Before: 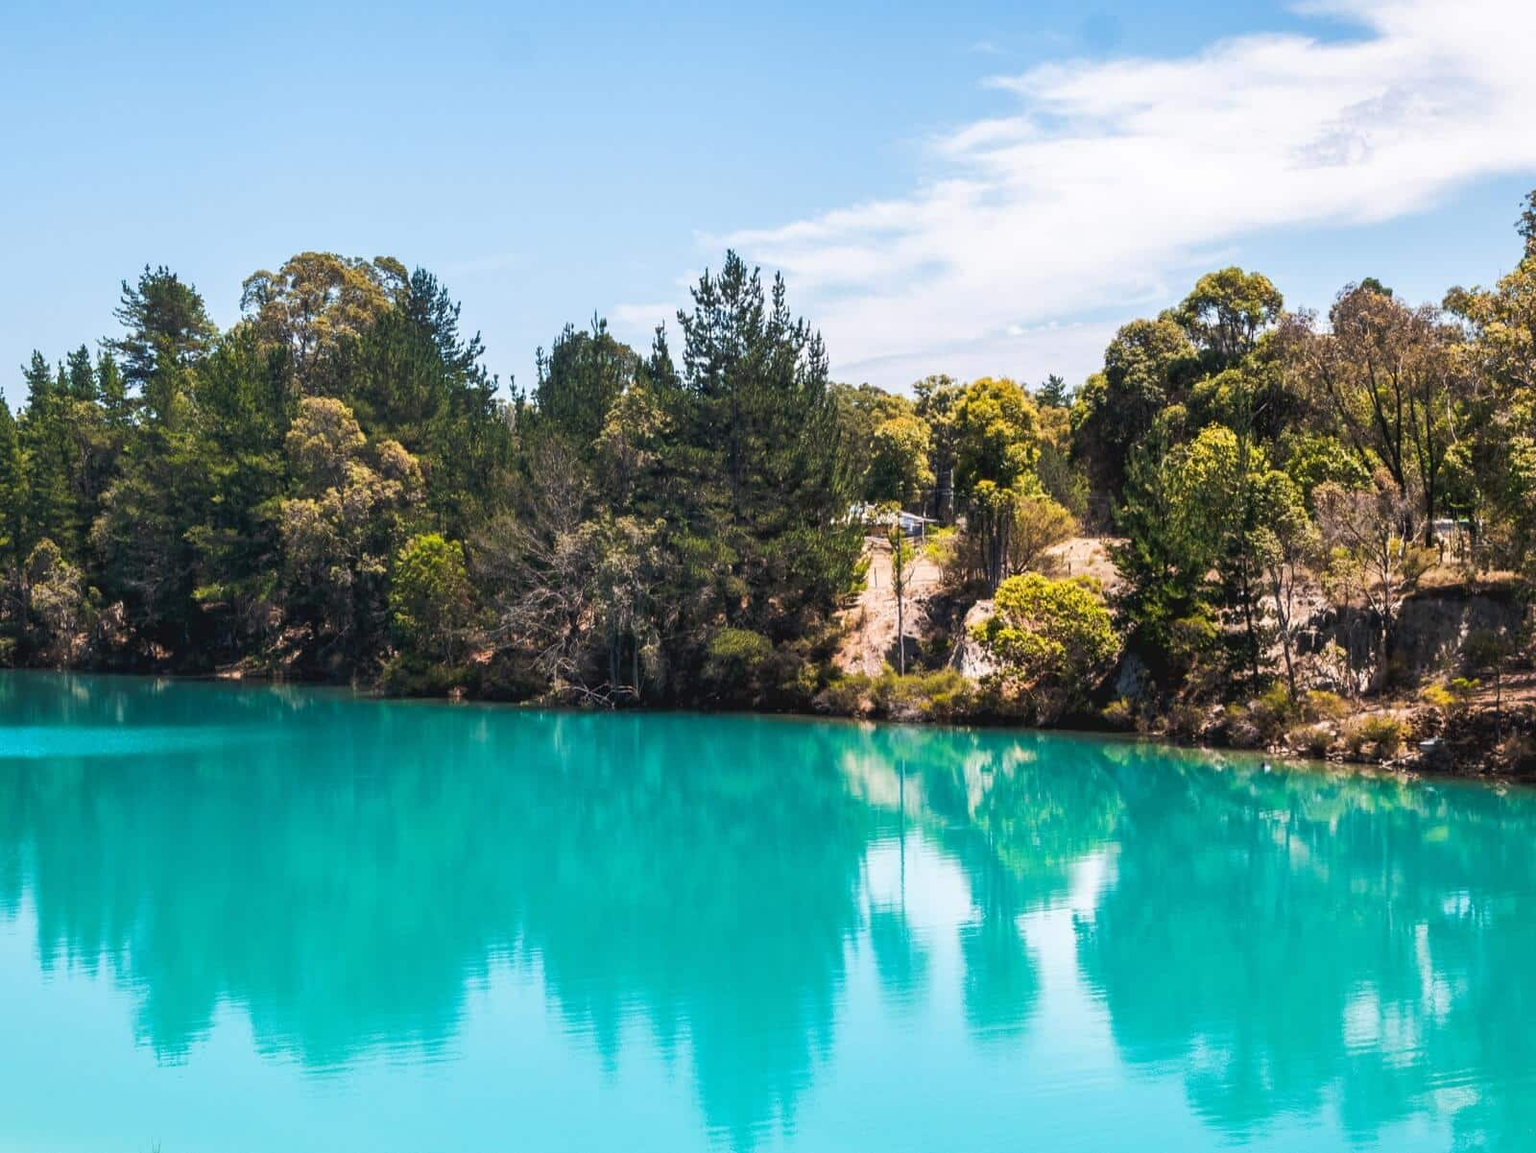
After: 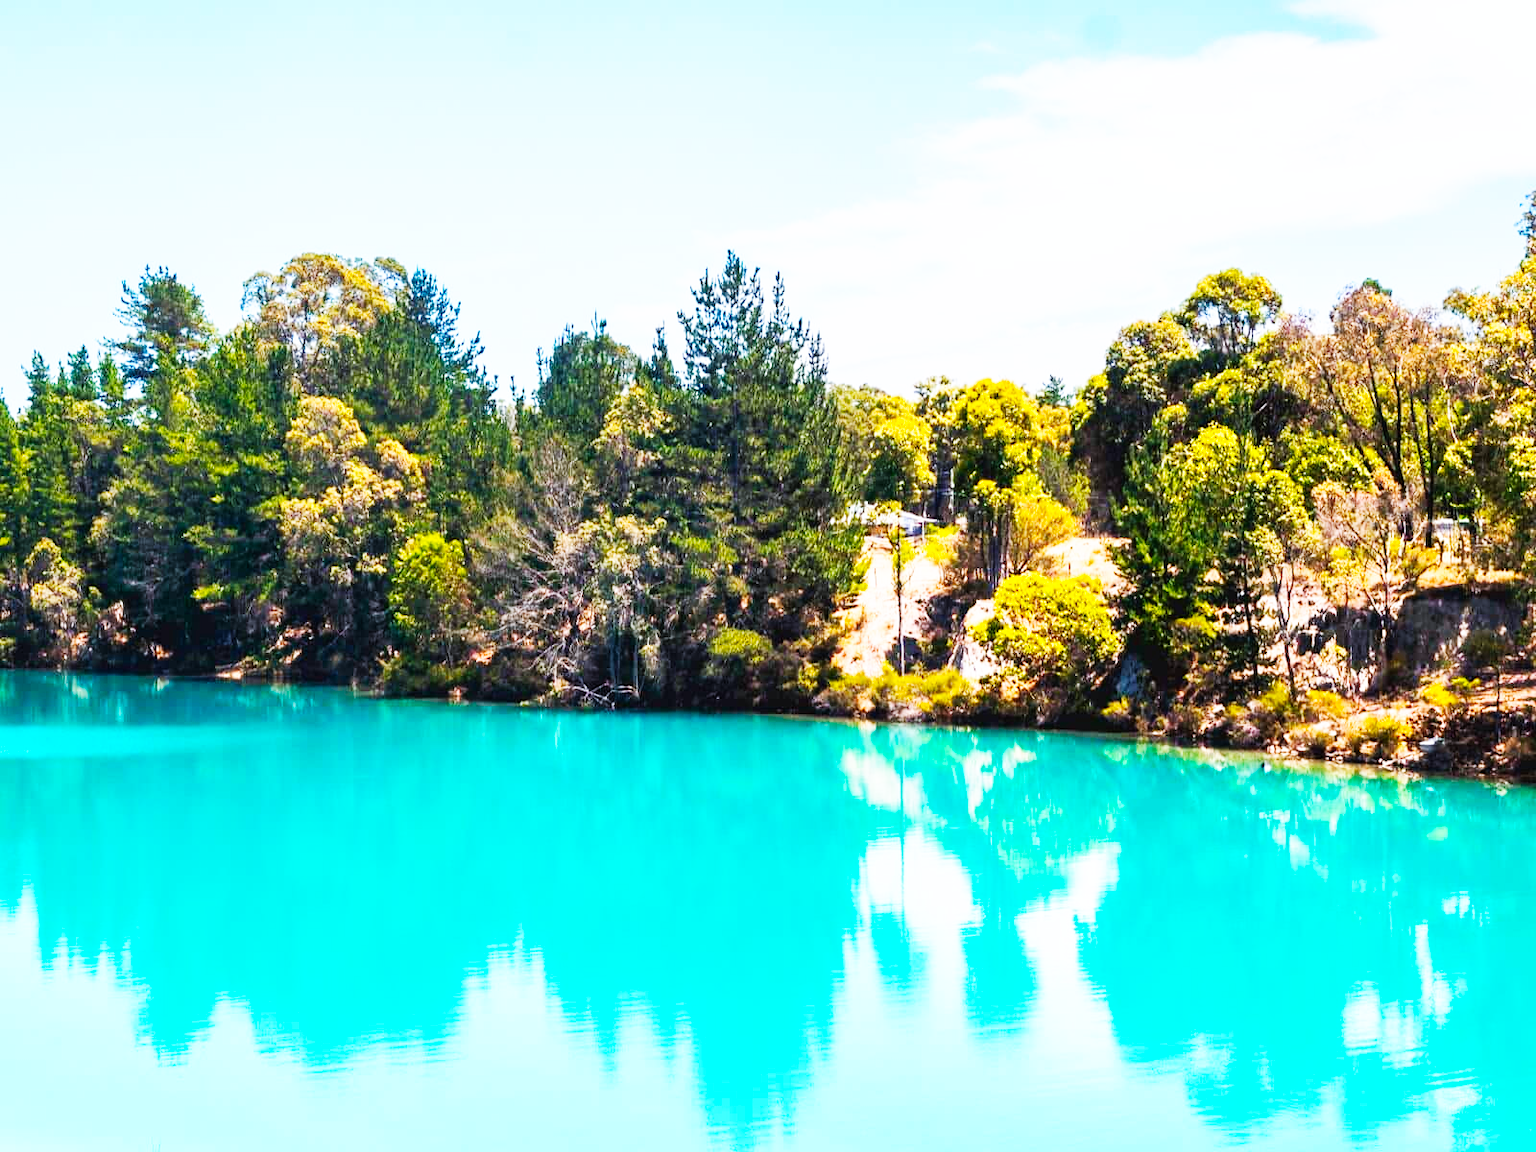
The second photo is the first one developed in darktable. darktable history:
base curve: curves: ch0 [(0, 0) (0.007, 0.004) (0.027, 0.03) (0.046, 0.07) (0.207, 0.54) (0.442, 0.872) (0.673, 0.972) (1, 1)], preserve colors none
white balance: red 0.983, blue 1.036
sharpen: radius 5.325, amount 0.312, threshold 26.433
color balance rgb: perceptual saturation grading › global saturation 25%, perceptual brilliance grading › mid-tones 10%, perceptual brilliance grading › shadows 15%, global vibrance 20%
